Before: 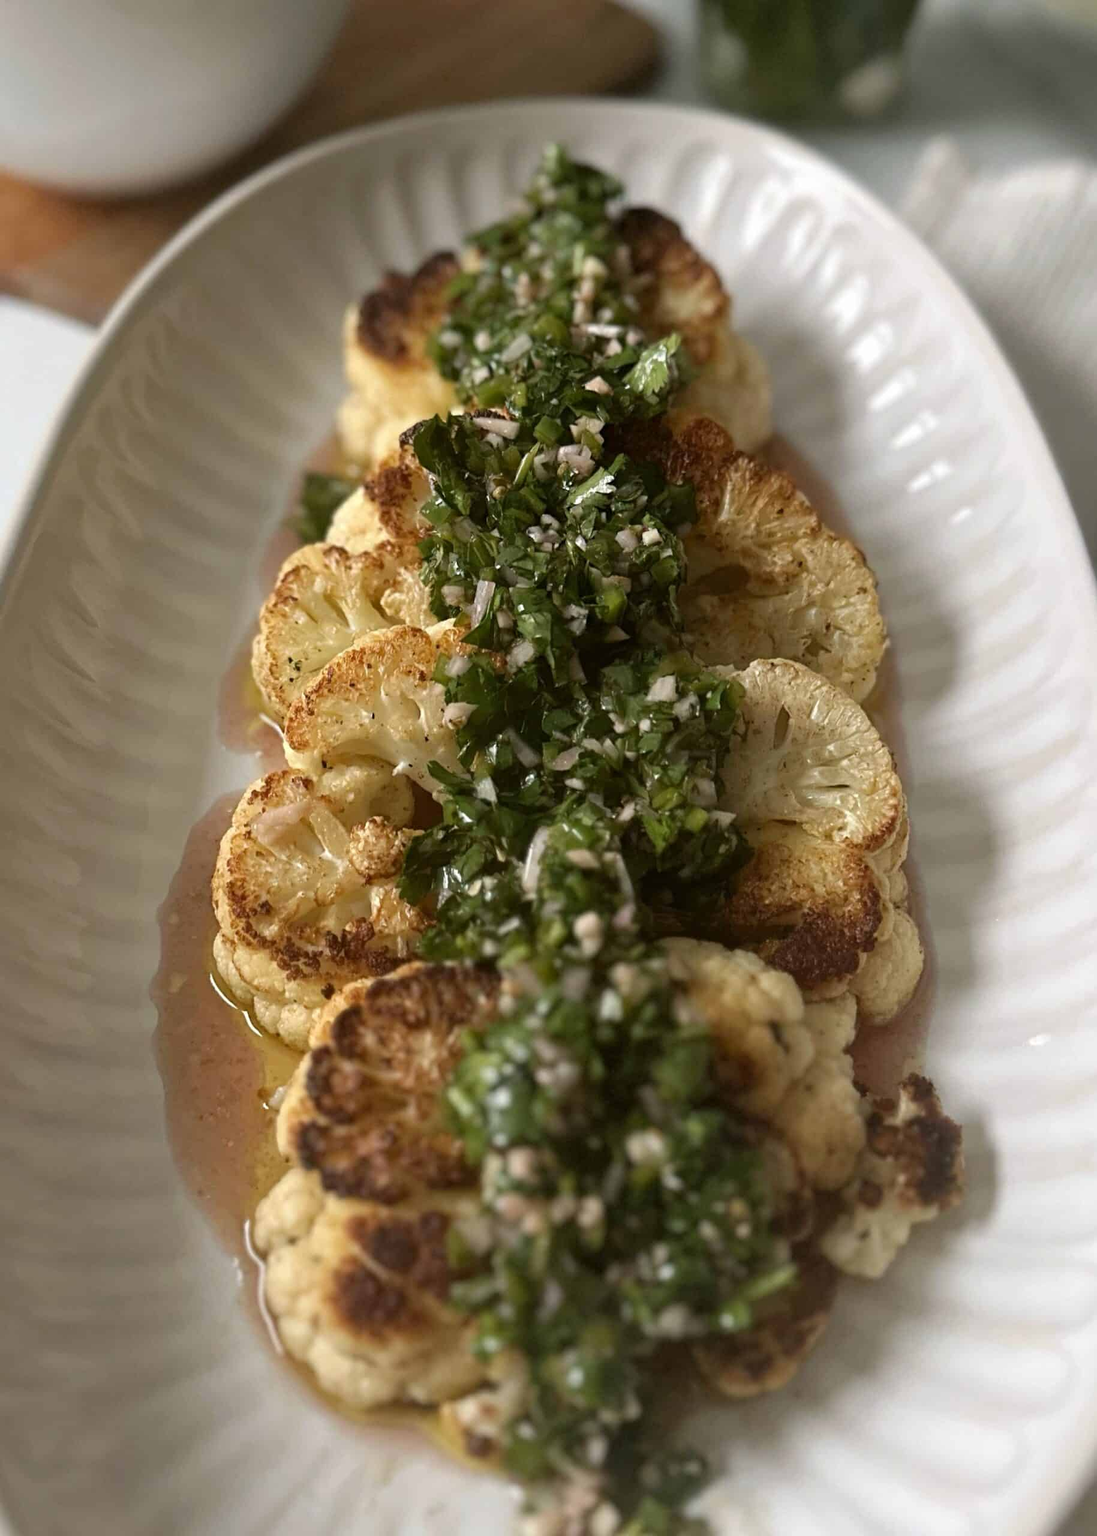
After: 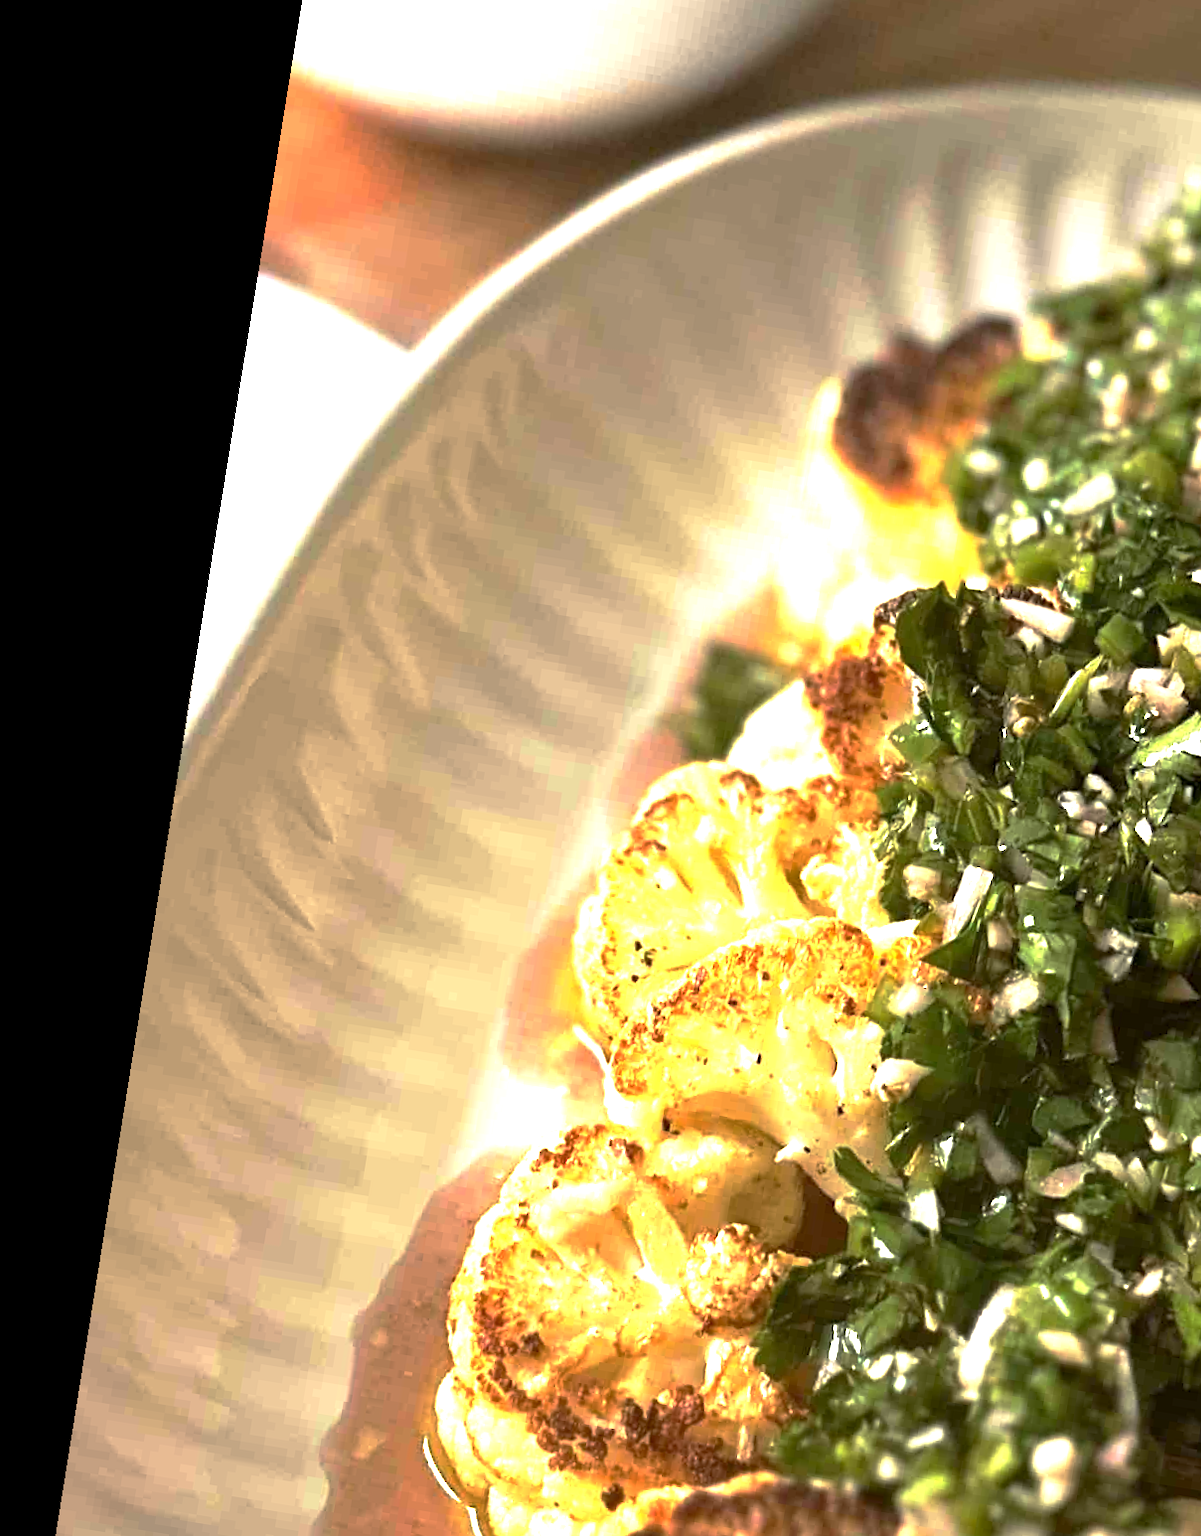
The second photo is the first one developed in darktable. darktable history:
base curve: curves: ch0 [(0, 0) (0.595, 0.418) (1, 1)], preserve colors none
exposure: black level correction 0.001, exposure 1.822 EV, compensate exposure bias true, compensate highlight preservation false
crop and rotate: left 3.047%, top 7.509%, right 42.236%, bottom 37.598%
rotate and perspective: rotation 9.12°, automatic cropping off
